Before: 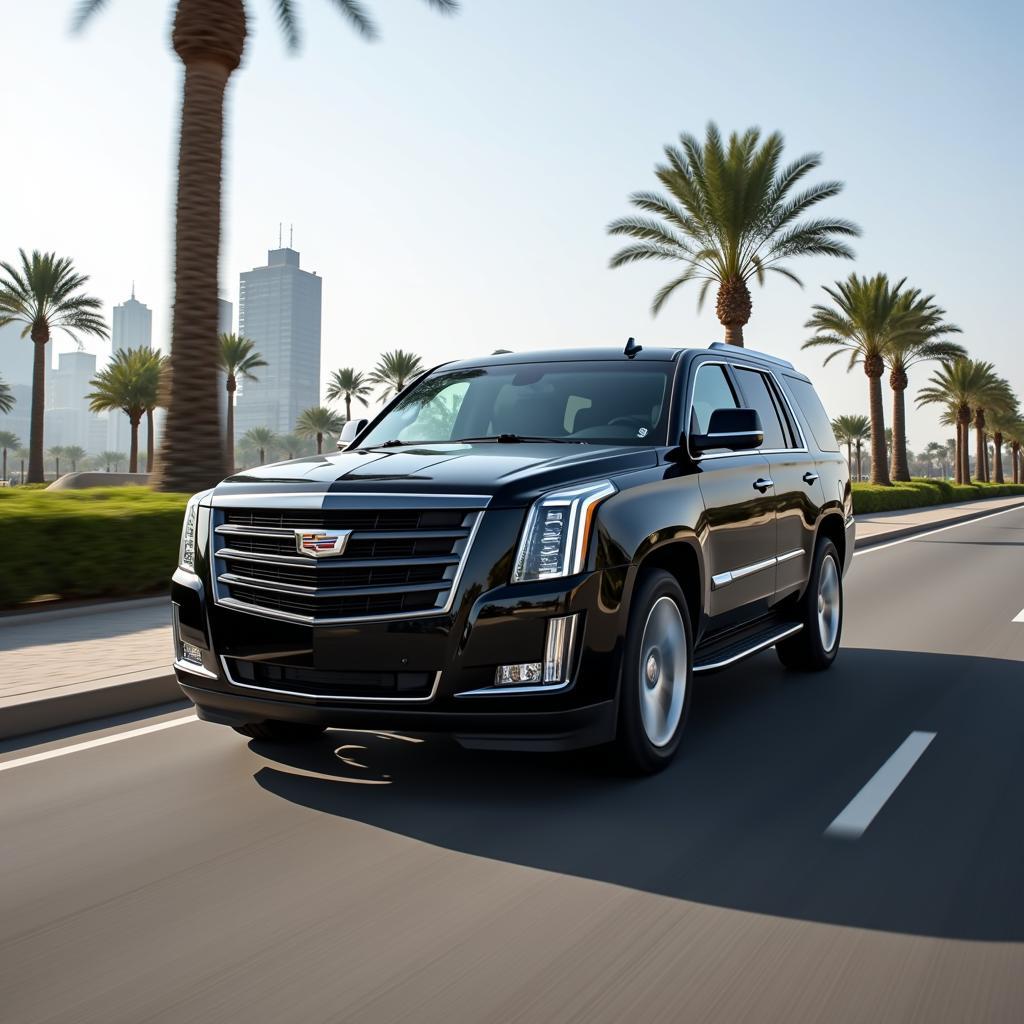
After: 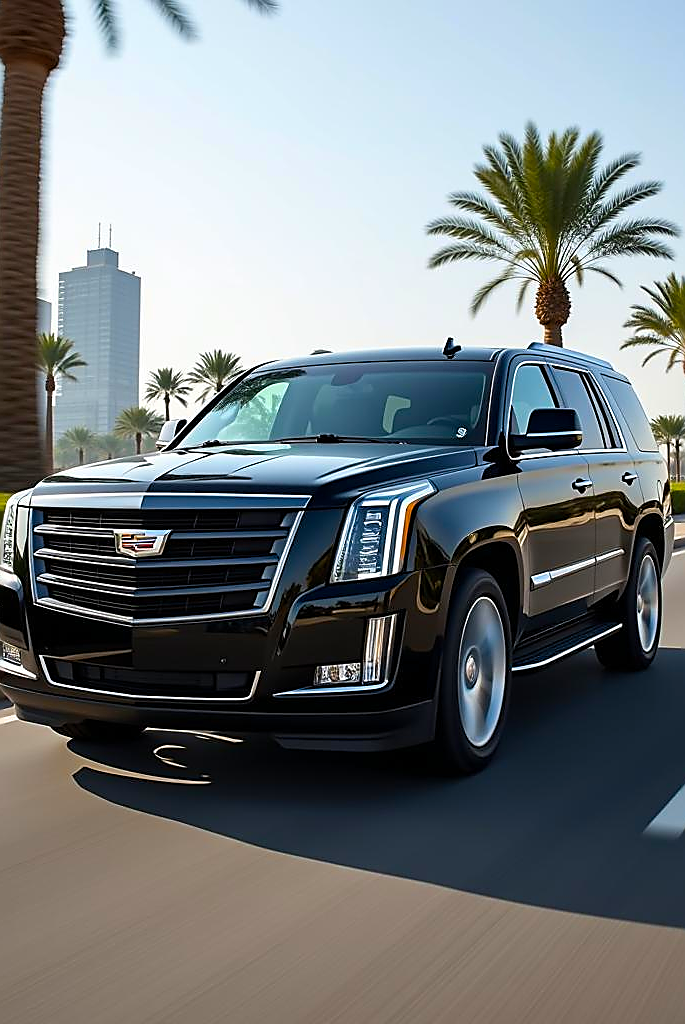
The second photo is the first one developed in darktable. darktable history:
sharpen: radius 1.365, amount 1.242, threshold 0.704
color balance rgb: perceptual saturation grading › global saturation 29.679%, global vibrance 21.341%
crop and rotate: left 17.759%, right 15.276%
